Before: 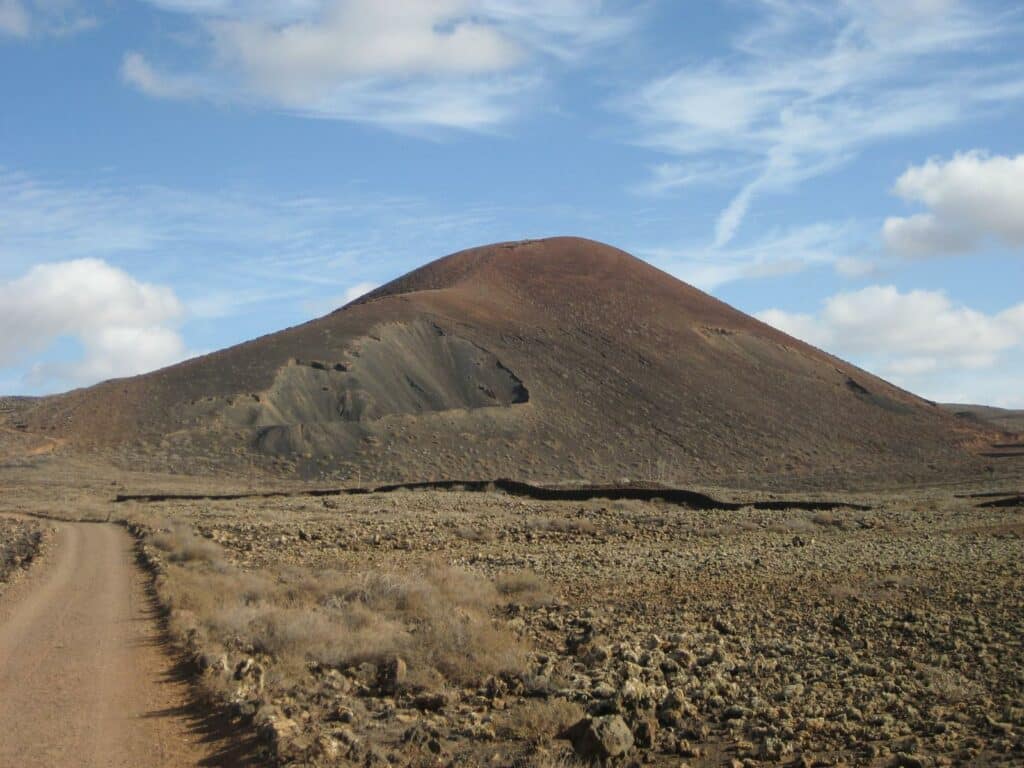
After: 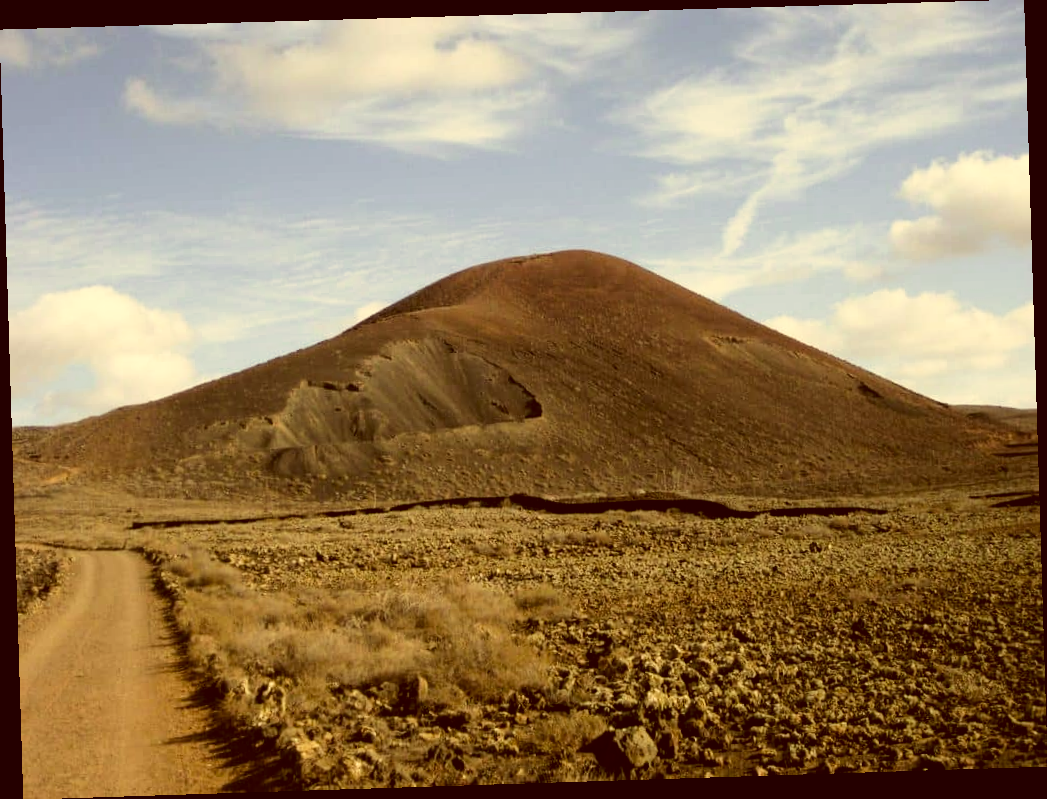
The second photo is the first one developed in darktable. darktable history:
tone equalizer: -8 EV -0.417 EV, -7 EV -0.389 EV, -6 EV -0.333 EV, -5 EV -0.222 EV, -3 EV 0.222 EV, -2 EV 0.333 EV, -1 EV 0.389 EV, +0 EV 0.417 EV, edges refinement/feathering 500, mask exposure compensation -1.57 EV, preserve details no
rotate and perspective: rotation -1.77°, lens shift (horizontal) 0.004, automatic cropping off
color correction: highlights a* 1.12, highlights b* 24.26, shadows a* 15.58, shadows b* 24.26
filmic rgb: black relative exposure -12.8 EV, white relative exposure 2.8 EV, threshold 3 EV, target black luminance 0%, hardness 8.54, latitude 70.41%, contrast 1.133, shadows ↔ highlights balance -0.395%, color science v4 (2020), enable highlight reconstruction true
